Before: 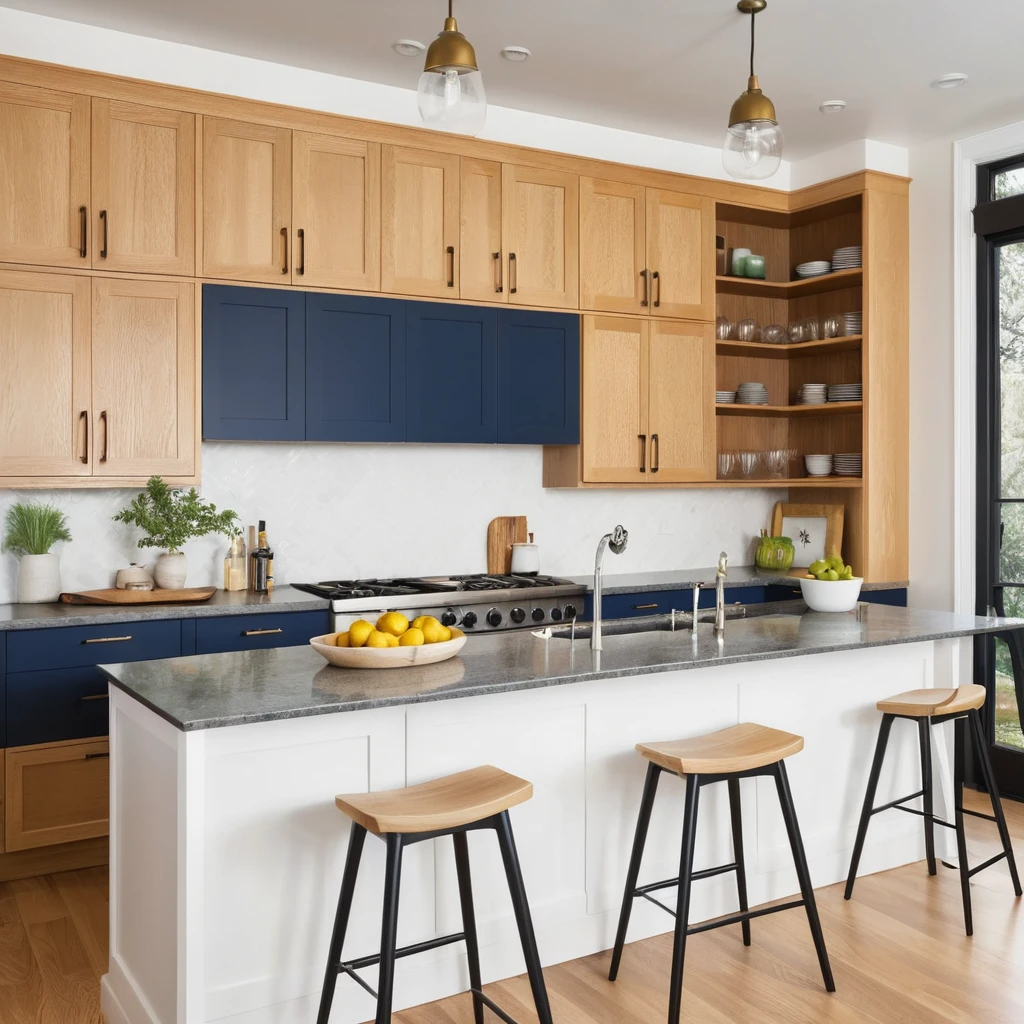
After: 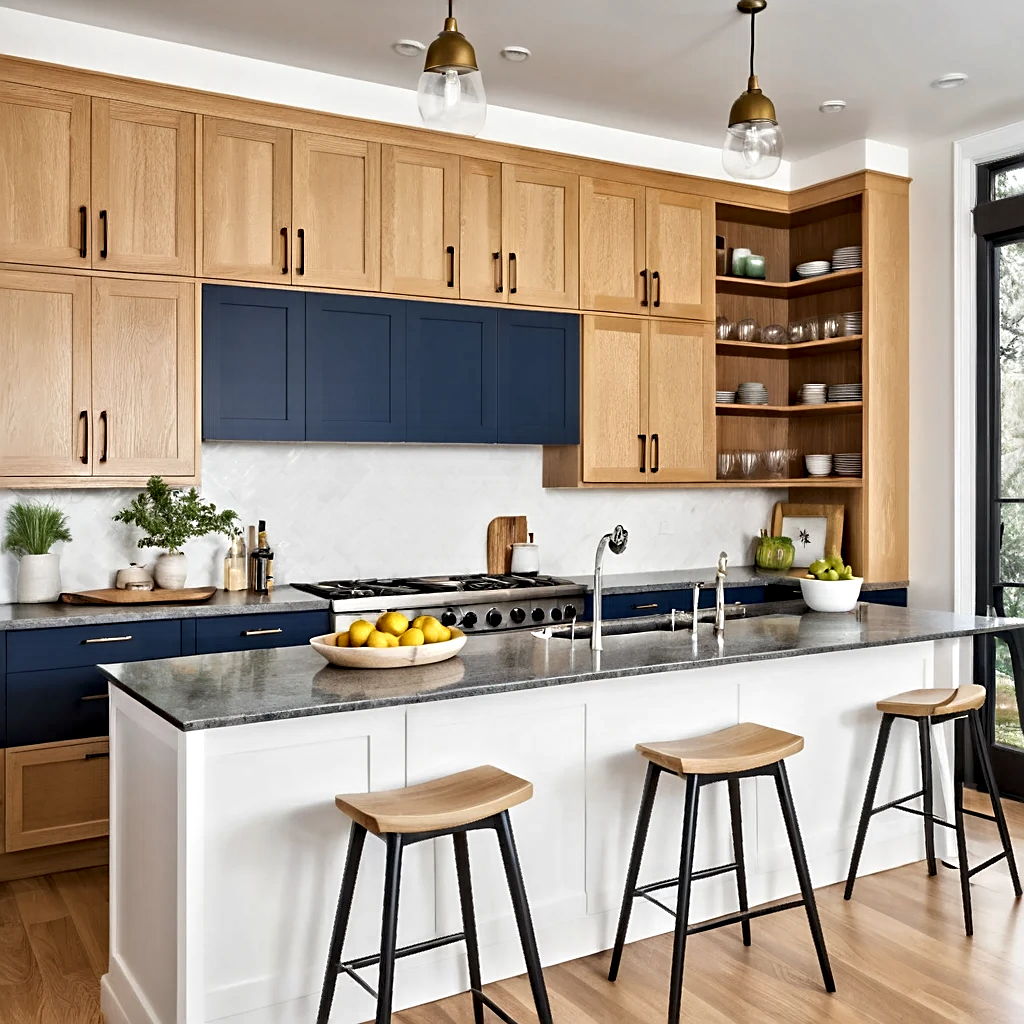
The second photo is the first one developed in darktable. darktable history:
sharpen: on, module defaults
contrast equalizer: y [[0.511, 0.558, 0.631, 0.632, 0.559, 0.512], [0.5 ×6], [0.507, 0.559, 0.627, 0.644, 0.647, 0.647], [0 ×6], [0 ×6]]
